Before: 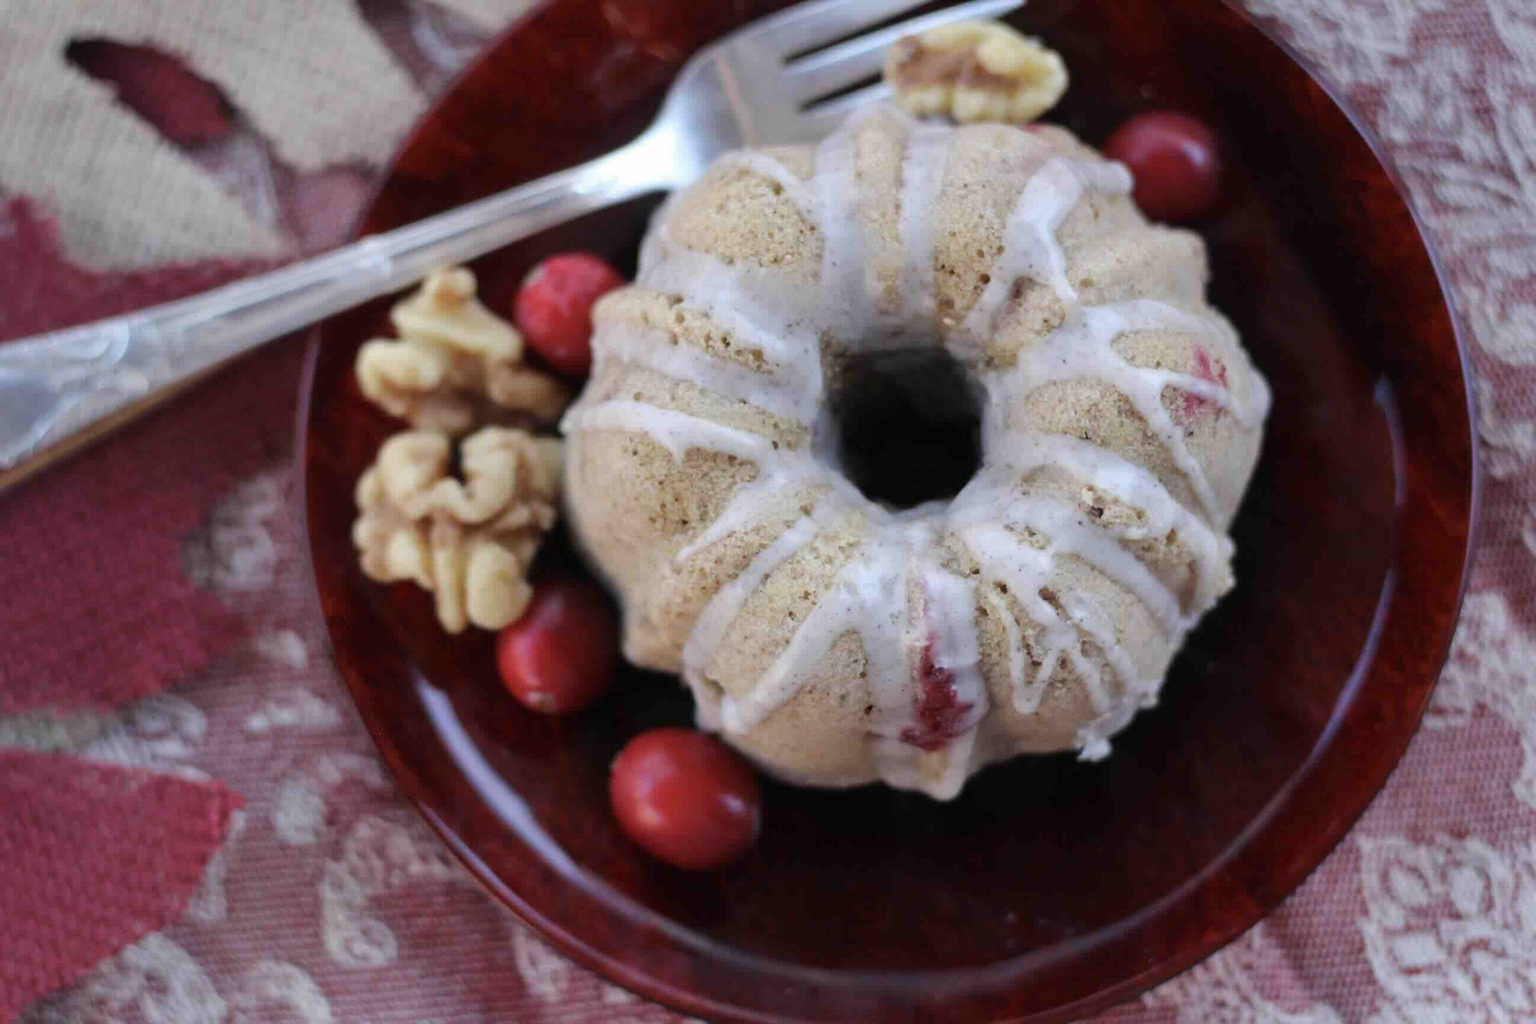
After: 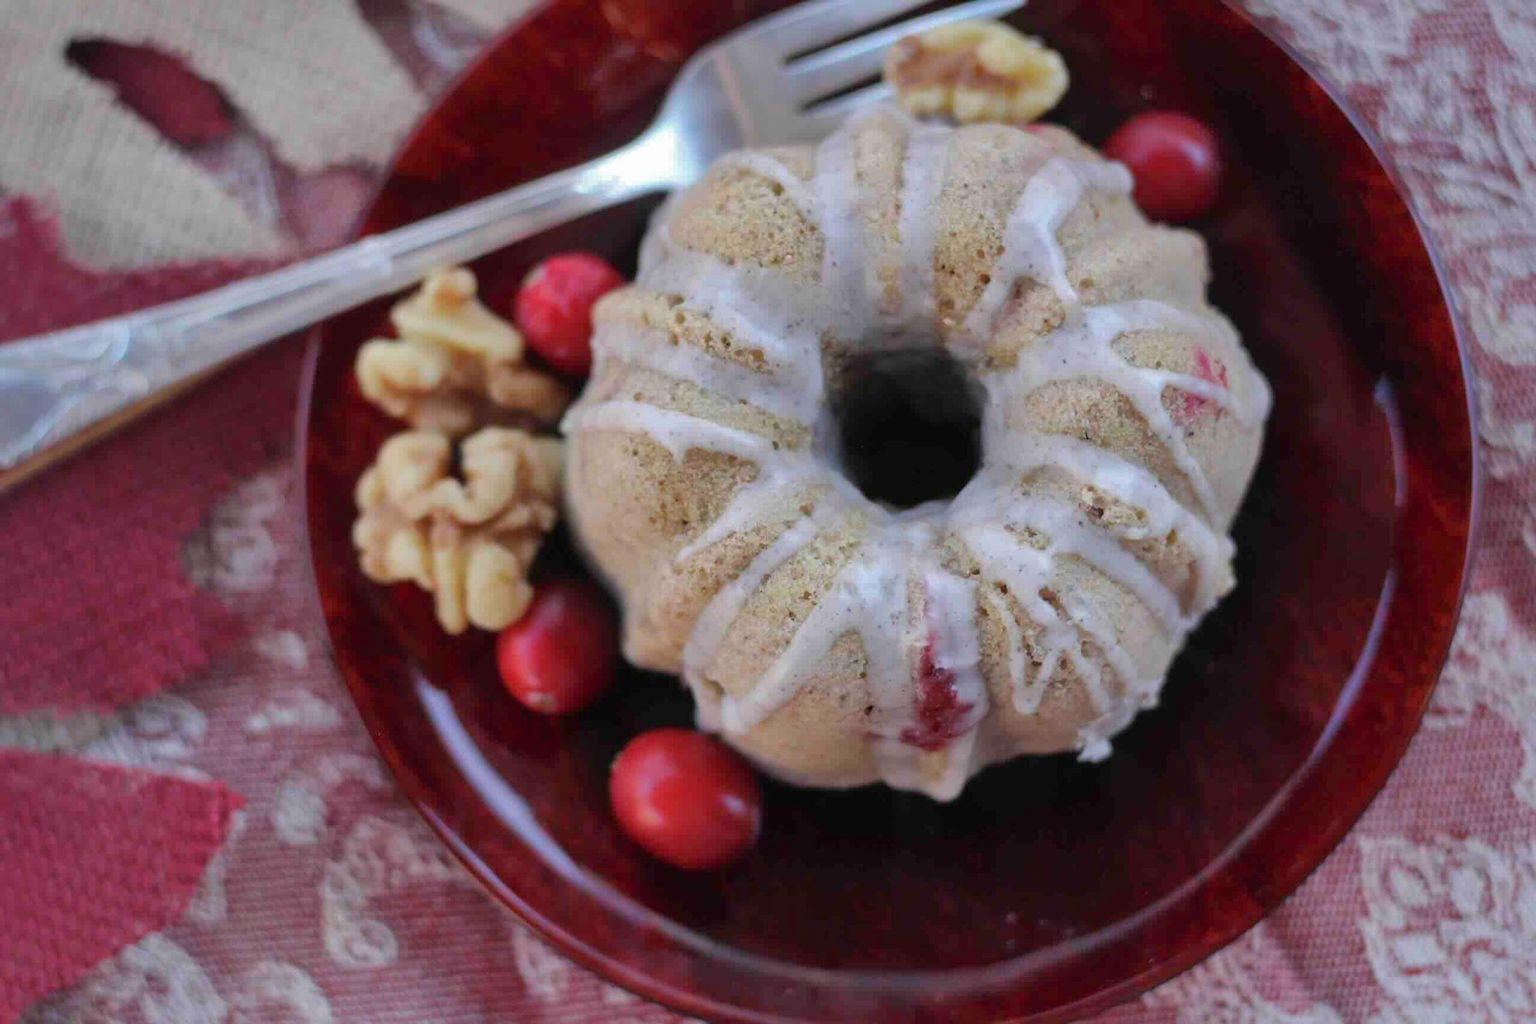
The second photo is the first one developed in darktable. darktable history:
shadows and highlights: shadows 39.86, highlights -60.04, highlights color adjustment 46.08%
